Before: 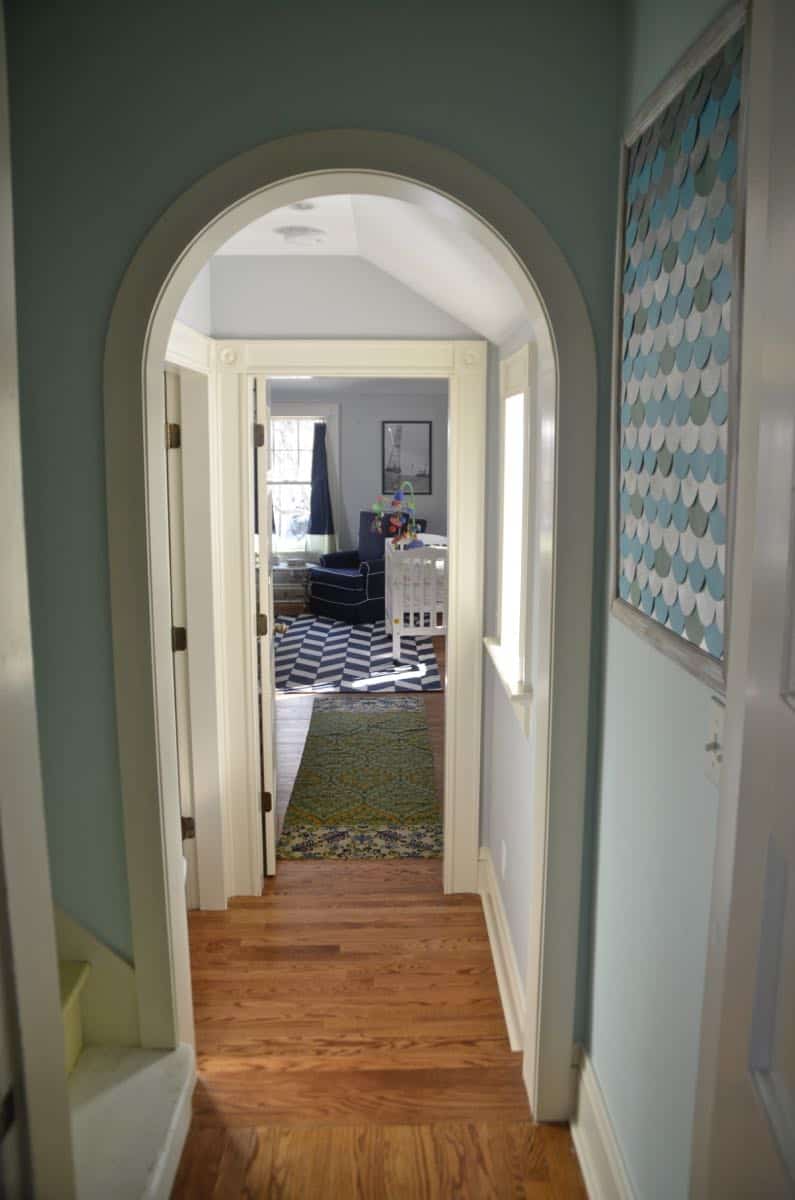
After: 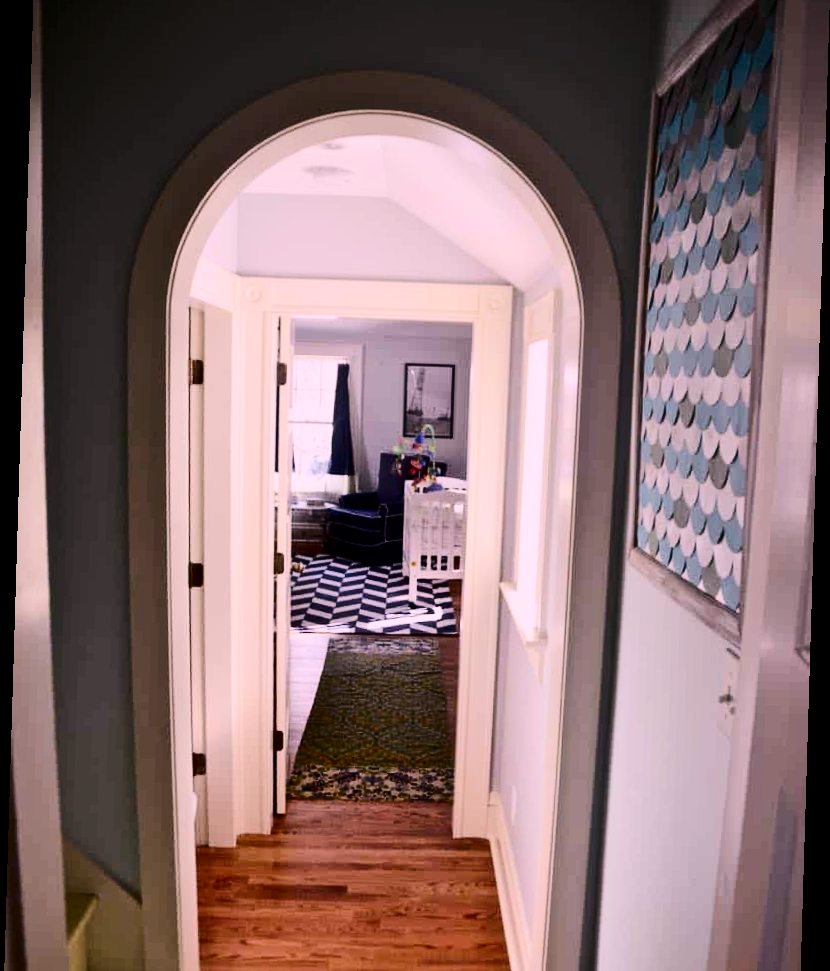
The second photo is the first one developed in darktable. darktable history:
contrast brightness saturation: contrast 0.32, brightness -0.08, saturation 0.17
crop and rotate: top 5.667%, bottom 14.937%
rotate and perspective: rotation 1.72°, automatic cropping off
tone equalizer: -8 EV -0.417 EV, -7 EV -0.389 EV, -6 EV -0.333 EV, -5 EV -0.222 EV, -3 EV 0.222 EV, -2 EV 0.333 EV, -1 EV 0.389 EV, +0 EV 0.417 EV, edges refinement/feathering 500, mask exposure compensation -1.57 EV, preserve details no
white balance: red 1.188, blue 1.11
exposure: black level correction 0.001, compensate highlight preservation false
filmic rgb: black relative exposure -7.65 EV, white relative exposure 4.56 EV, hardness 3.61
